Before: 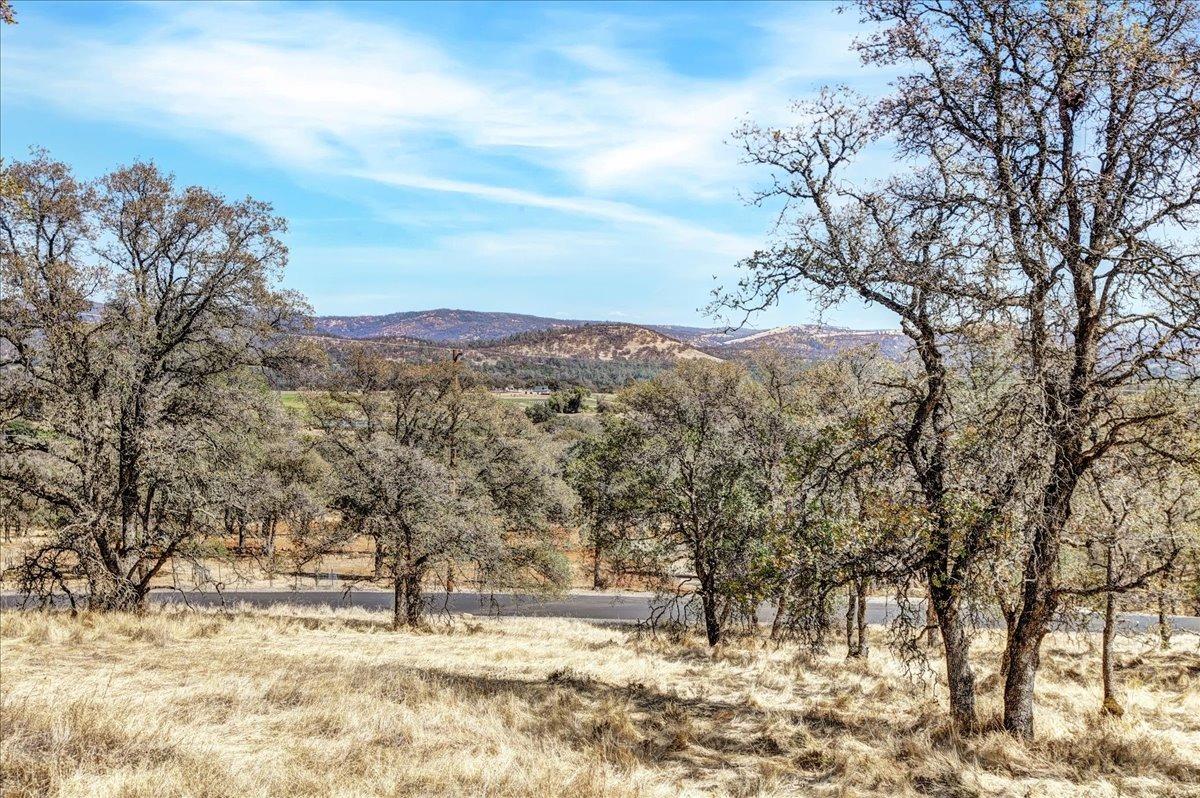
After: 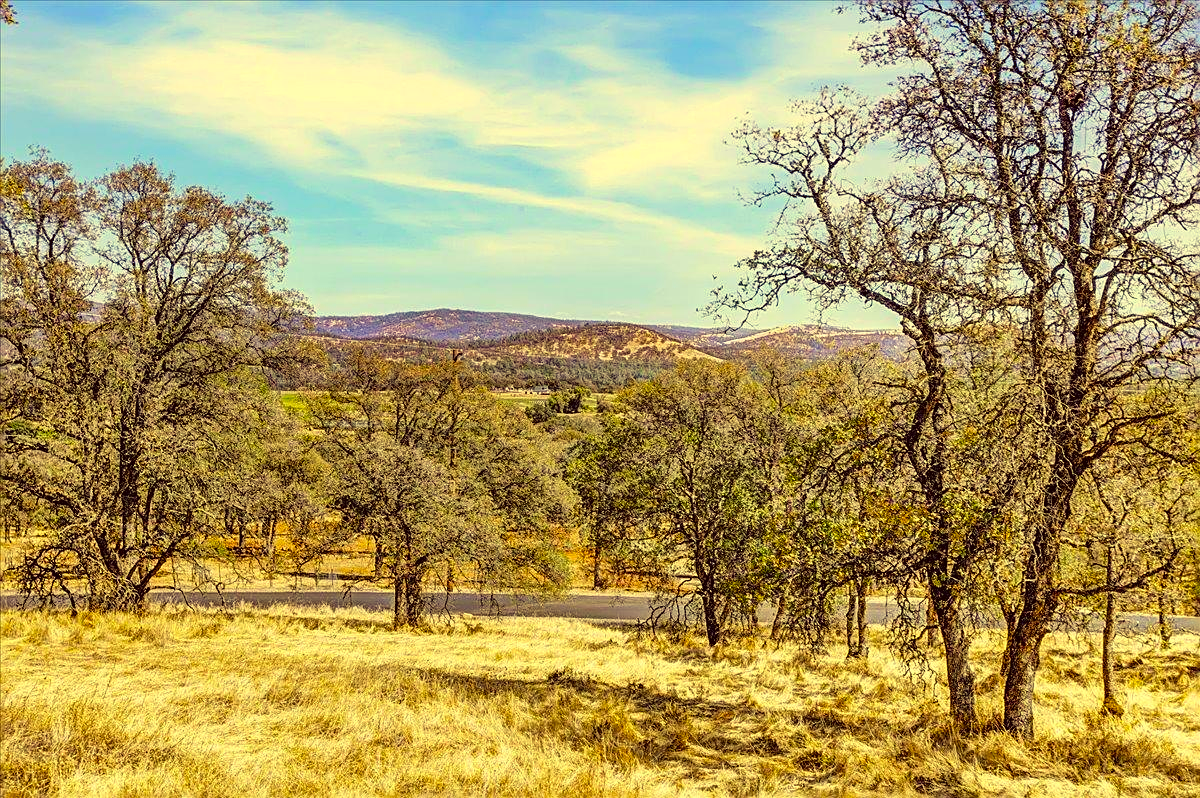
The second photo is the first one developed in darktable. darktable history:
color correction: highlights a* -0.482, highlights b* 40, shadows a* 9.8, shadows b* -0.161
color balance rgb: linear chroma grading › global chroma 15%, perceptual saturation grading › global saturation 30%
sharpen: on, module defaults
